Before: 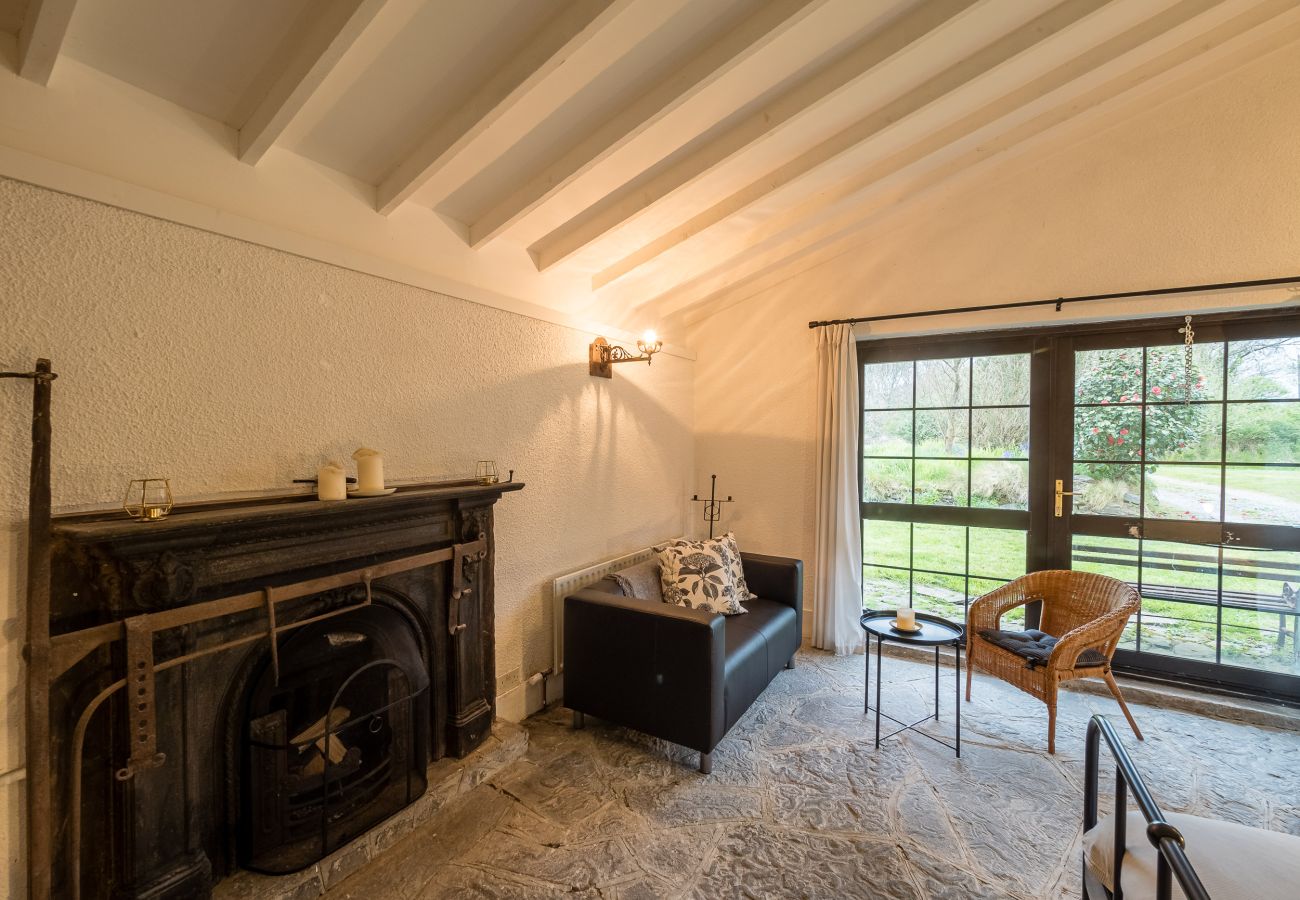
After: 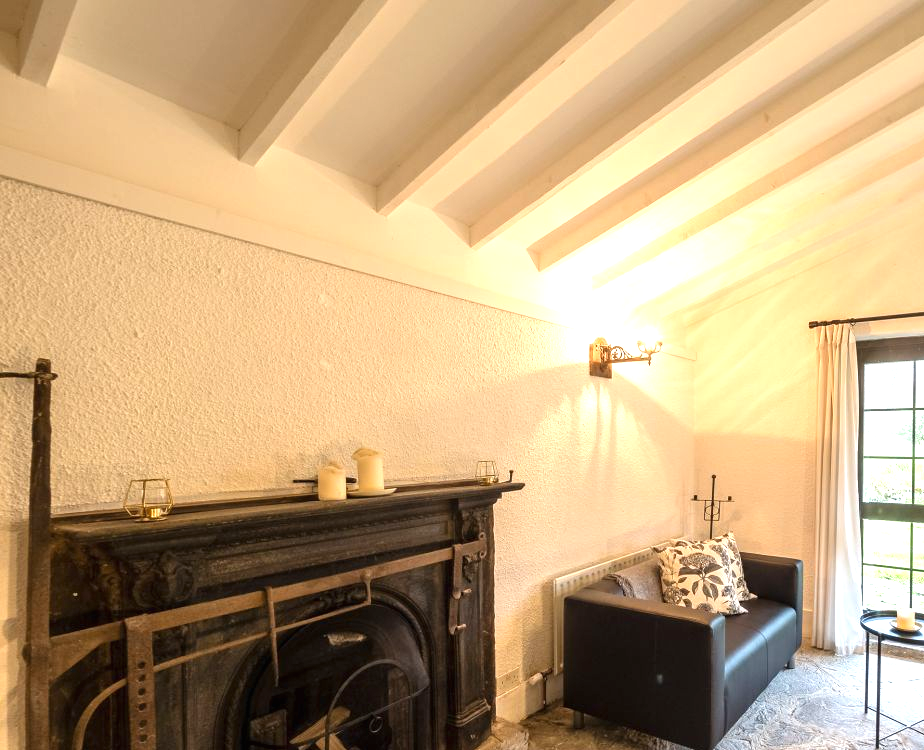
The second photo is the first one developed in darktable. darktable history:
crop: right 28.885%, bottom 16.626%
exposure: black level correction 0, exposure 1 EV, compensate highlight preservation false
